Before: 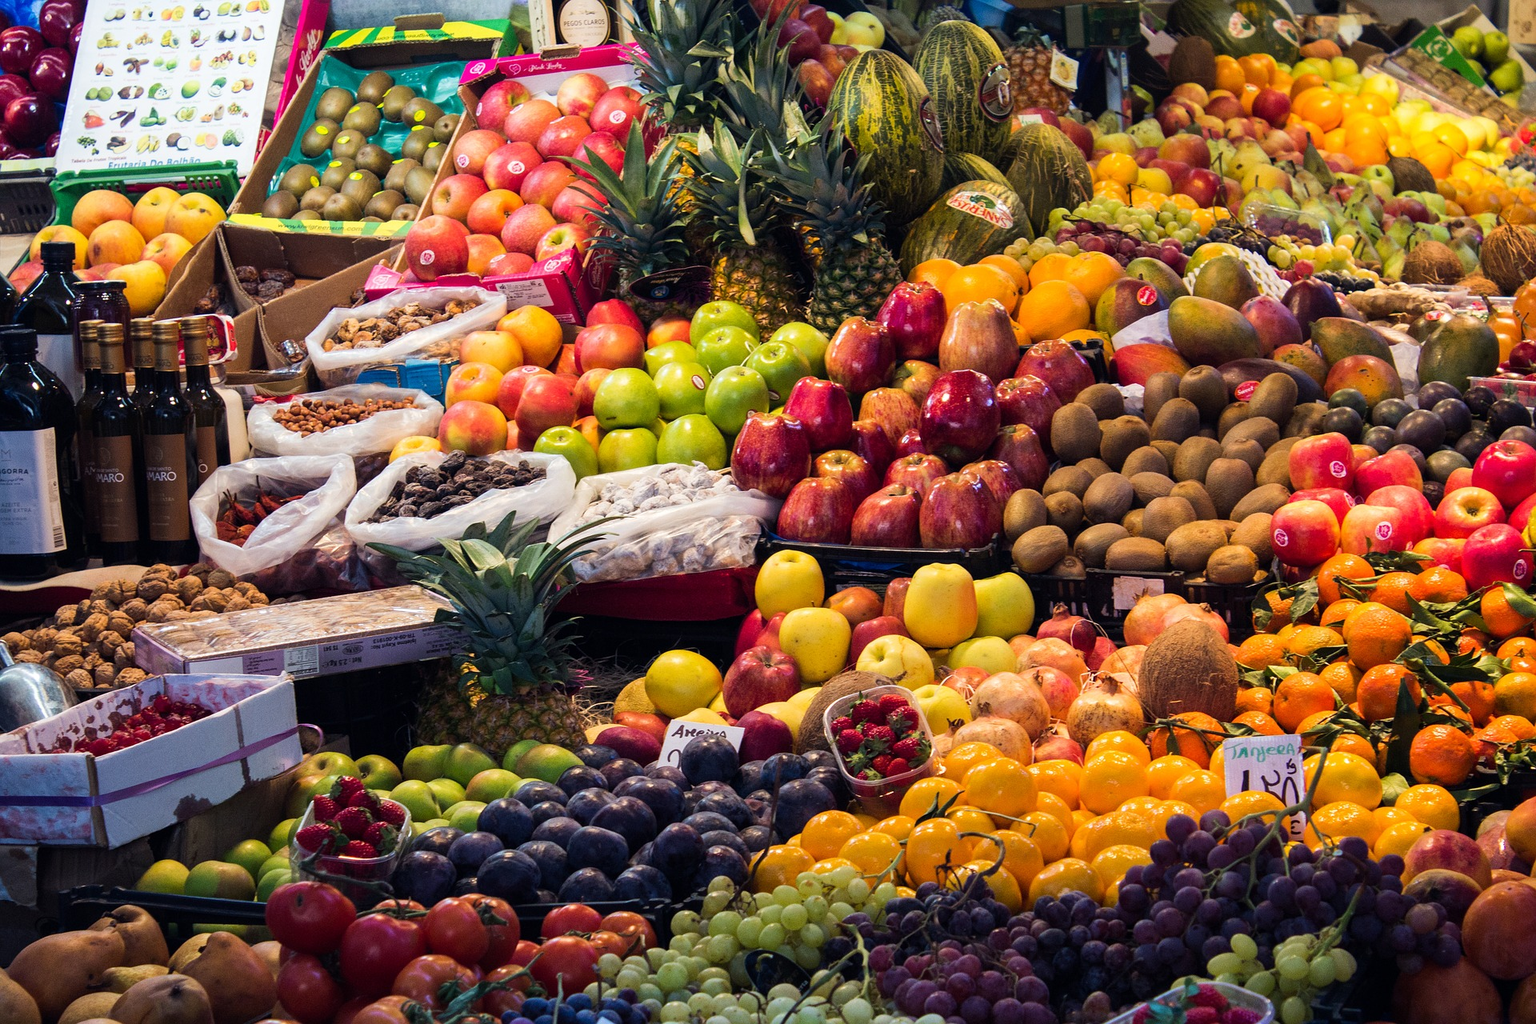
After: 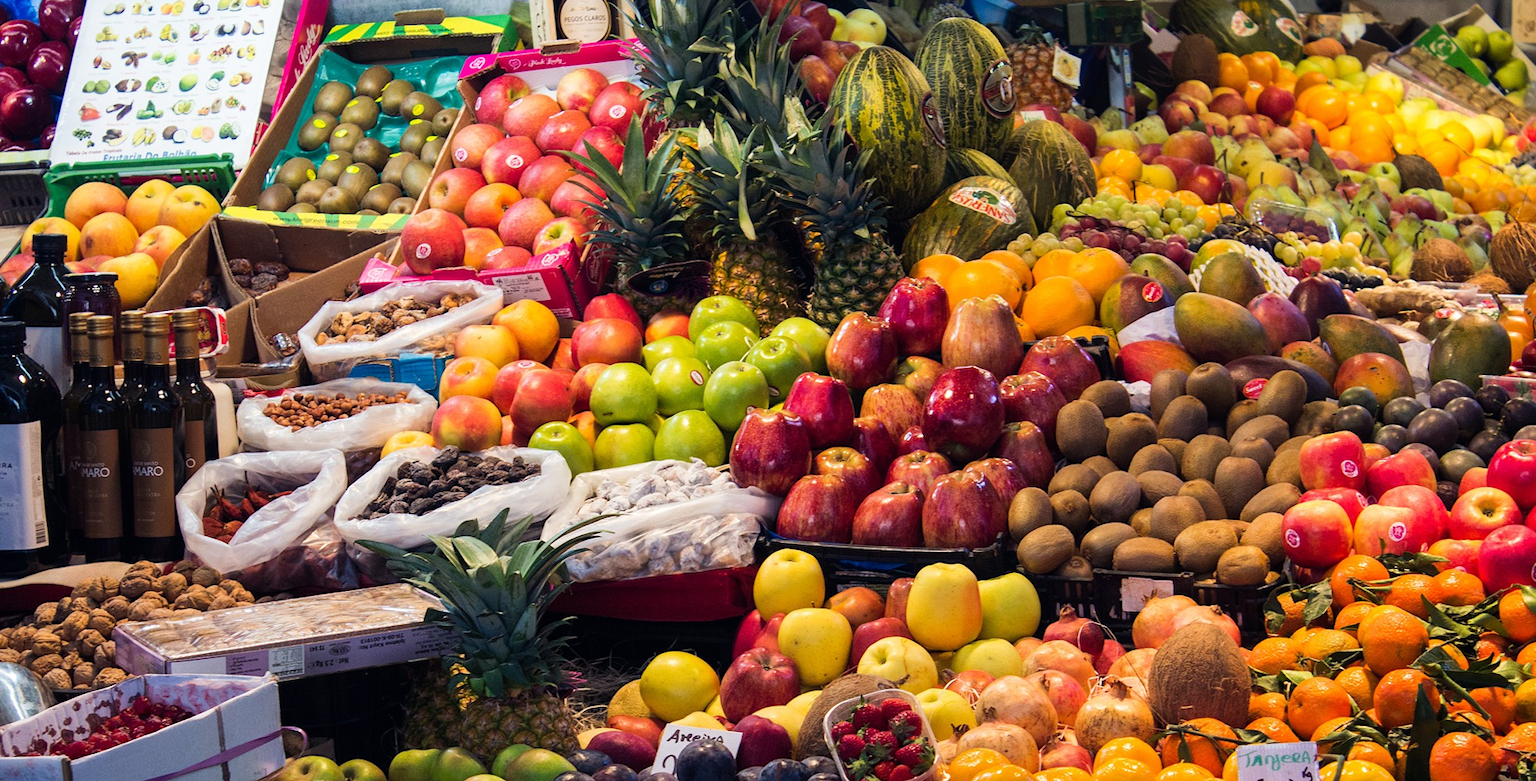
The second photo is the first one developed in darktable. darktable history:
crop: bottom 24.967%
rotate and perspective: rotation 0.226°, lens shift (vertical) -0.042, crop left 0.023, crop right 0.982, crop top 0.006, crop bottom 0.994
